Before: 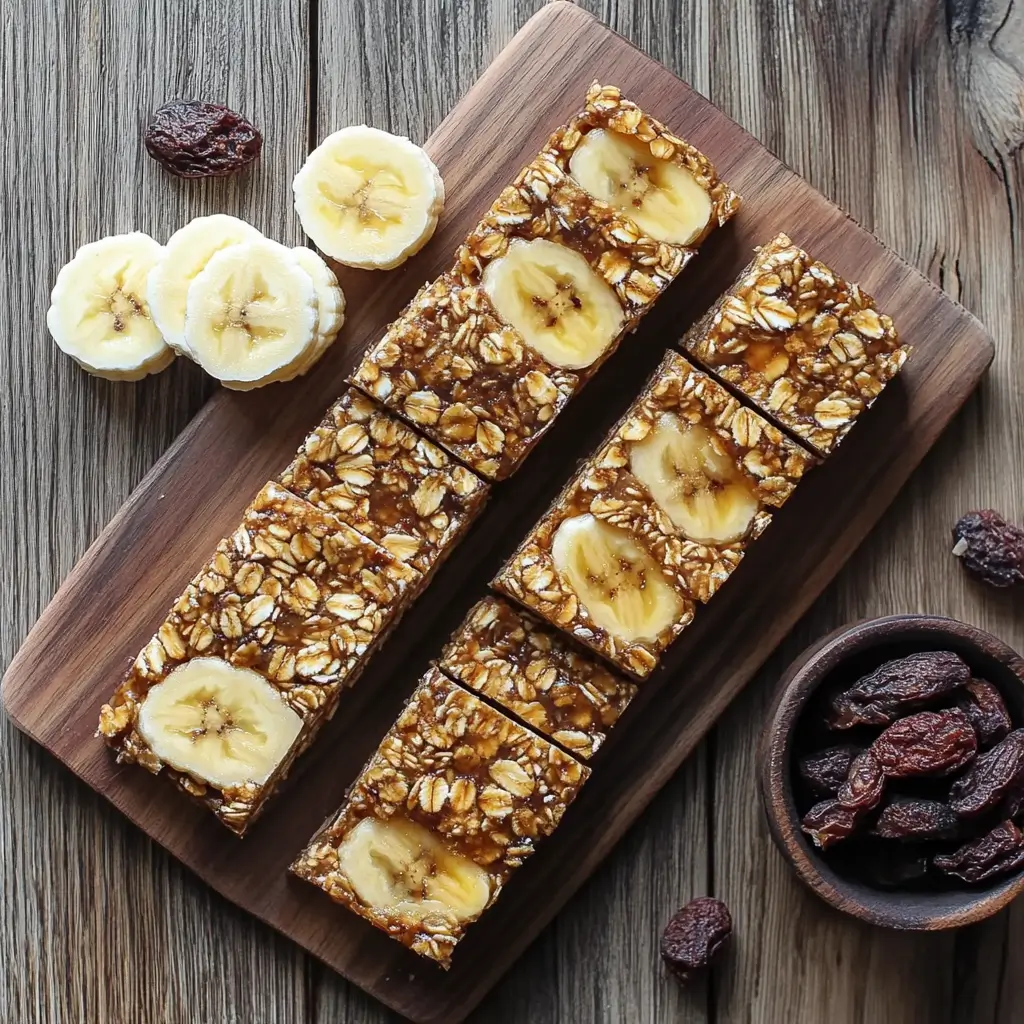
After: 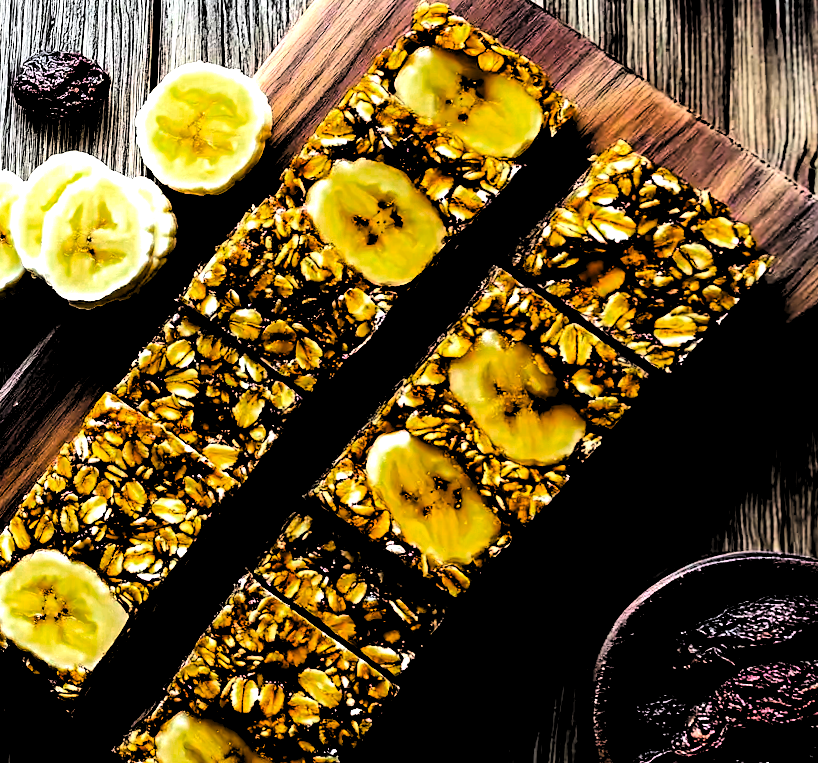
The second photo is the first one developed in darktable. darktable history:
exposure: exposure 0.7 EV, compensate highlight preservation false
contrast brightness saturation: contrast 0.23, brightness 0.1, saturation 0.29
rotate and perspective: rotation 1.69°, lens shift (vertical) -0.023, lens shift (horizontal) -0.291, crop left 0.025, crop right 0.988, crop top 0.092, crop bottom 0.842
levels: levels [0.514, 0.759, 1]
crop: left 9.929%, top 3.475%, right 9.188%, bottom 9.529%
color zones: curves: ch0 [(0, 0.48) (0.209, 0.398) (0.305, 0.332) (0.429, 0.493) (0.571, 0.5) (0.714, 0.5) (0.857, 0.5) (1, 0.48)]; ch1 [(0, 0.633) (0.143, 0.586) (0.286, 0.489) (0.429, 0.448) (0.571, 0.31) (0.714, 0.335) (0.857, 0.492) (1, 0.633)]; ch2 [(0, 0.448) (0.143, 0.498) (0.286, 0.5) (0.429, 0.5) (0.571, 0.5) (0.714, 0.5) (0.857, 0.5) (1, 0.448)]
color balance rgb: linear chroma grading › global chroma 9%, perceptual saturation grading › global saturation 36%, perceptual saturation grading › shadows 35%, perceptual brilliance grading › global brilliance 15%, perceptual brilliance grading › shadows -35%, global vibrance 15%
